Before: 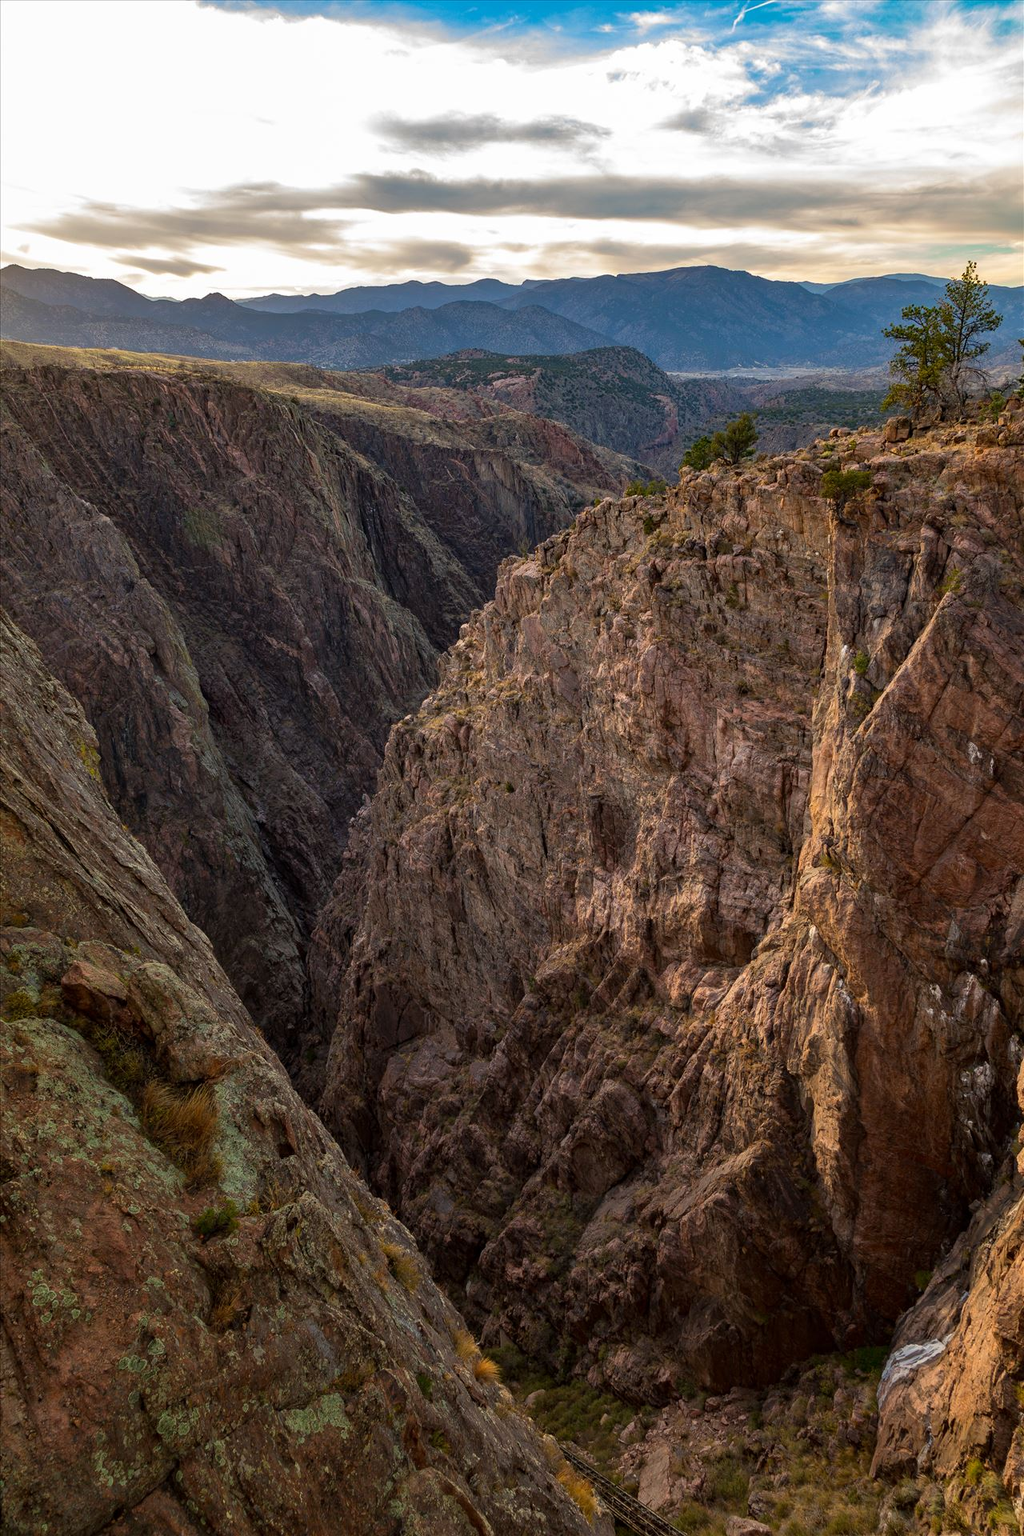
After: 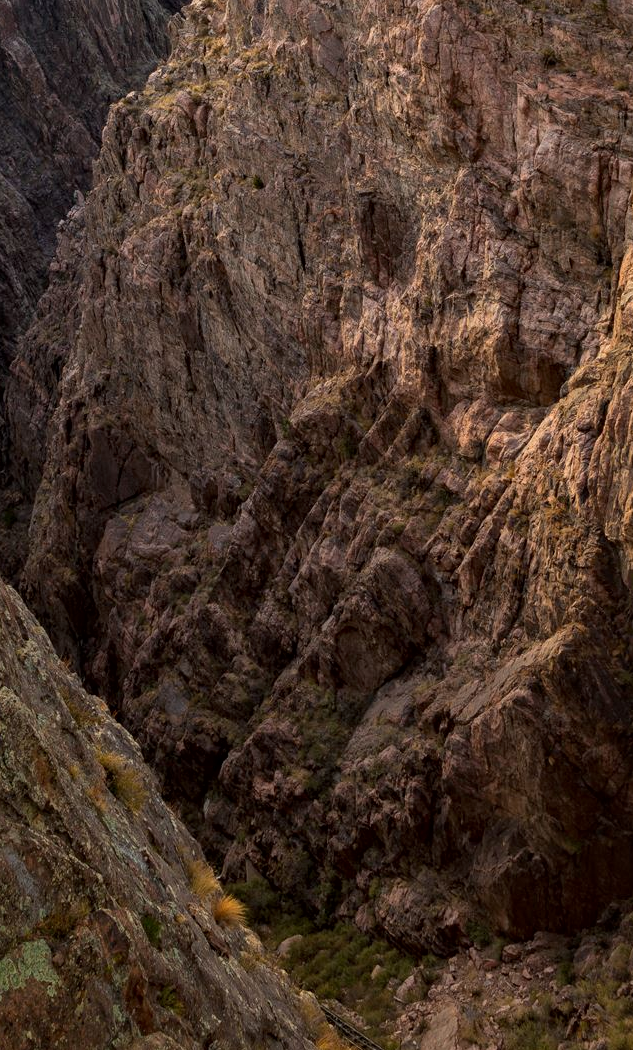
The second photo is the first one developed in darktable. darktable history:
crop: left 29.672%, top 41.786%, right 20.851%, bottom 3.487%
local contrast: mode bilateral grid, contrast 20, coarseness 50, detail 120%, midtone range 0.2
